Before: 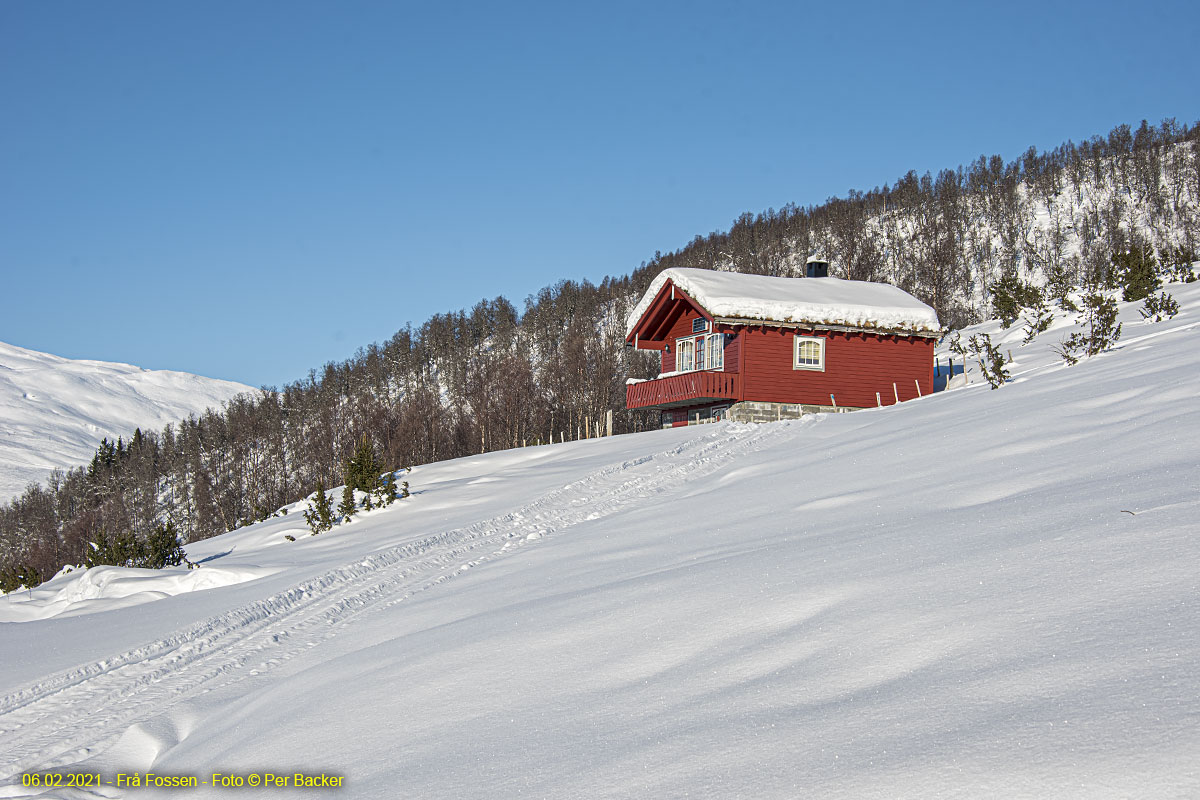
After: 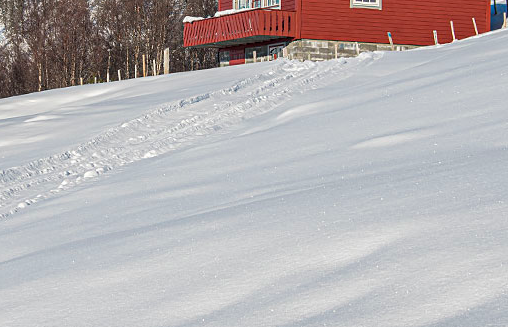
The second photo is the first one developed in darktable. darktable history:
crop: left 36.982%, top 45.288%, right 20.628%, bottom 13.794%
